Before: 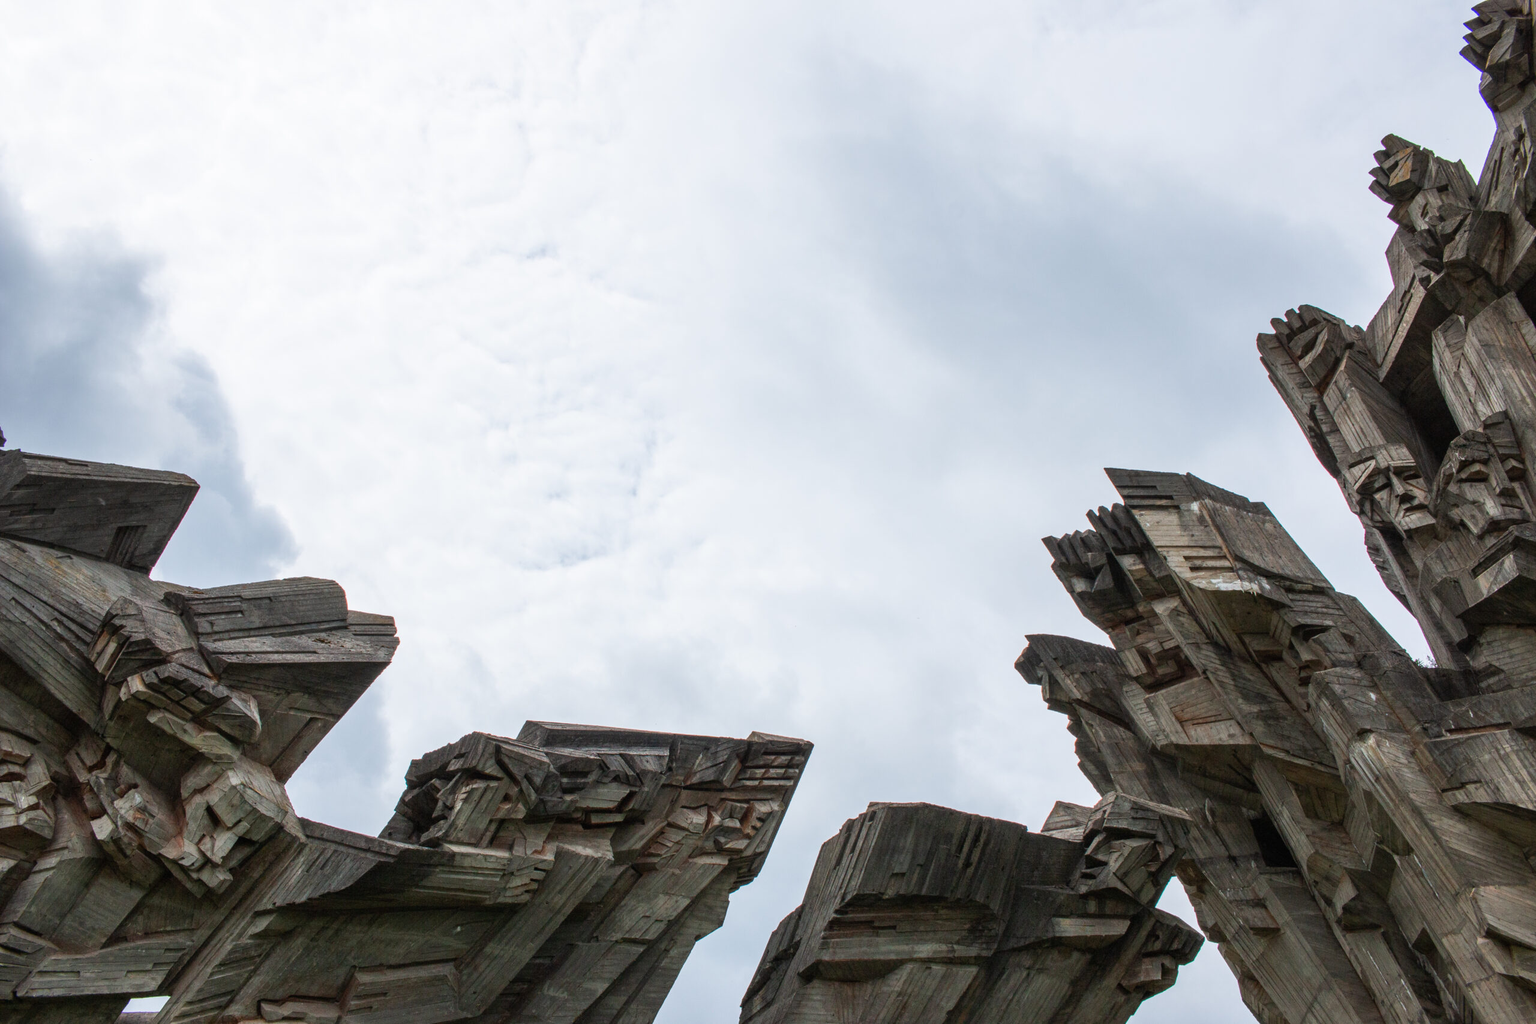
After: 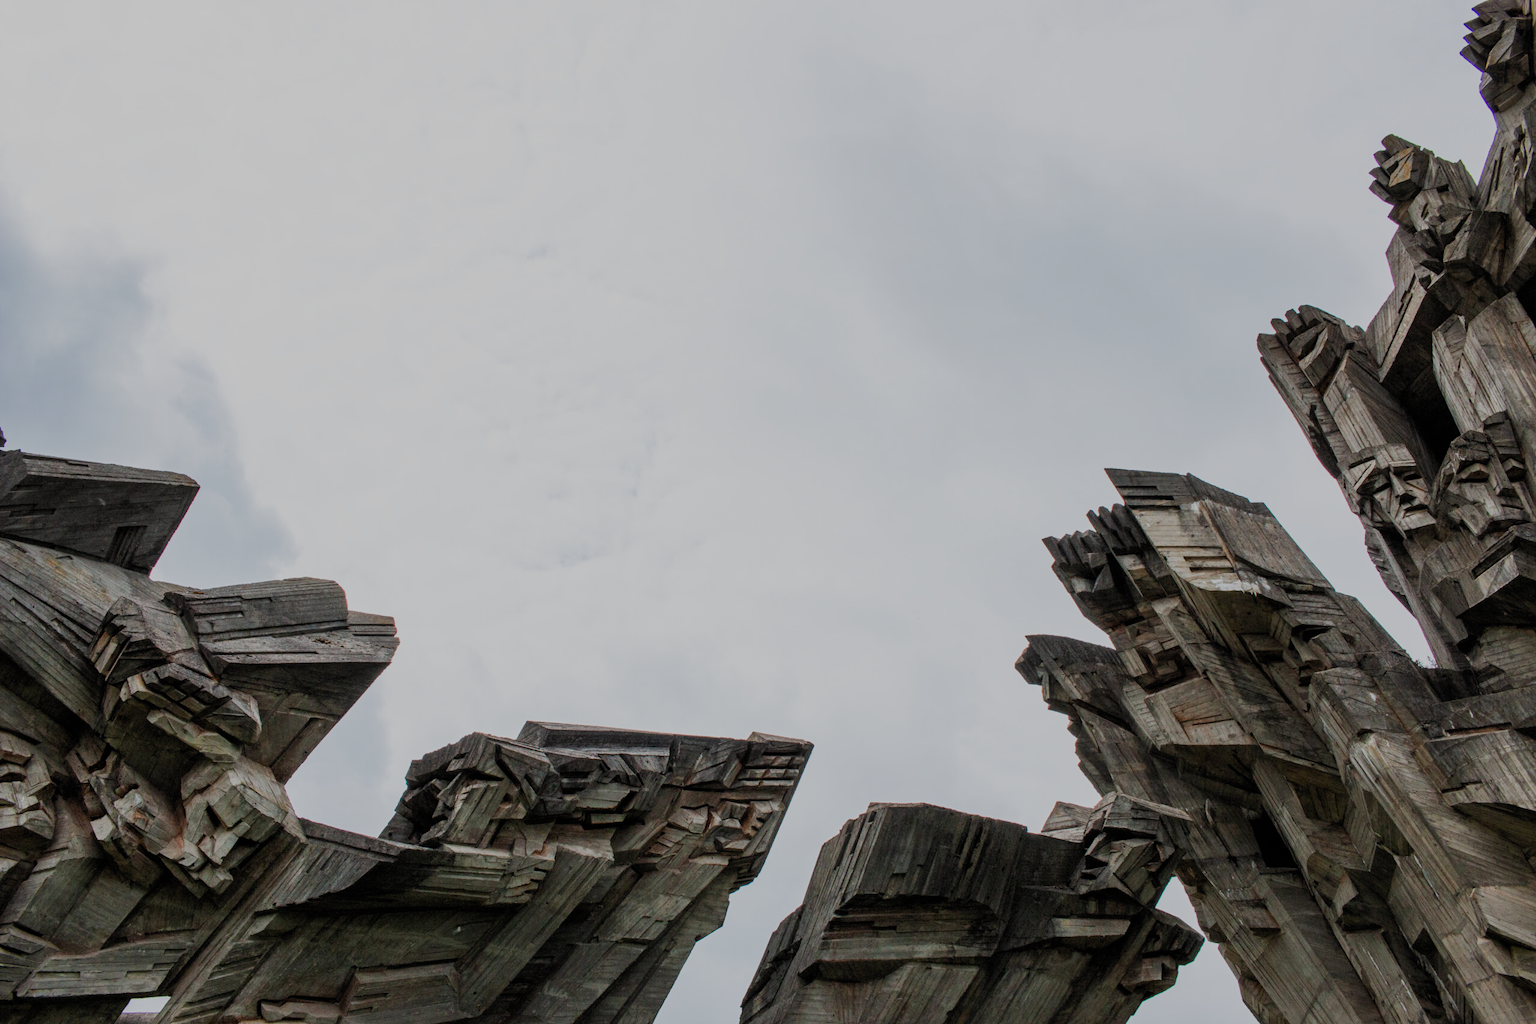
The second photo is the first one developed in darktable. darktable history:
filmic rgb: black relative exposure -6.05 EV, white relative exposure 6.98 EV, hardness 2.23, preserve chrominance no, color science v5 (2021), contrast in shadows safe, contrast in highlights safe
